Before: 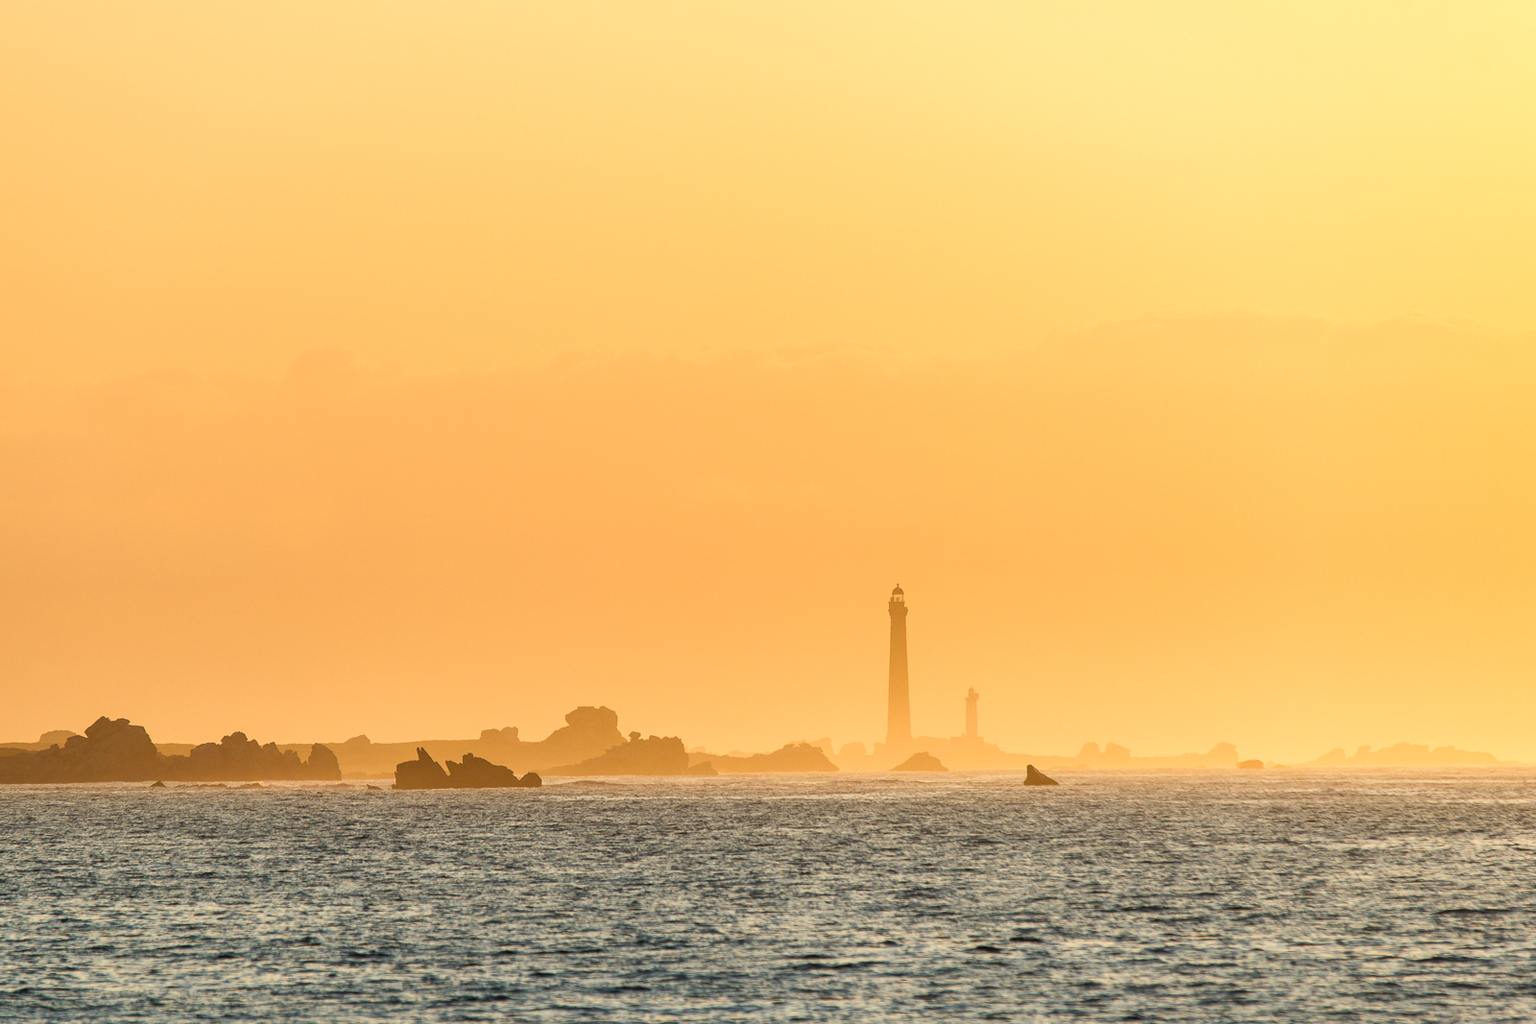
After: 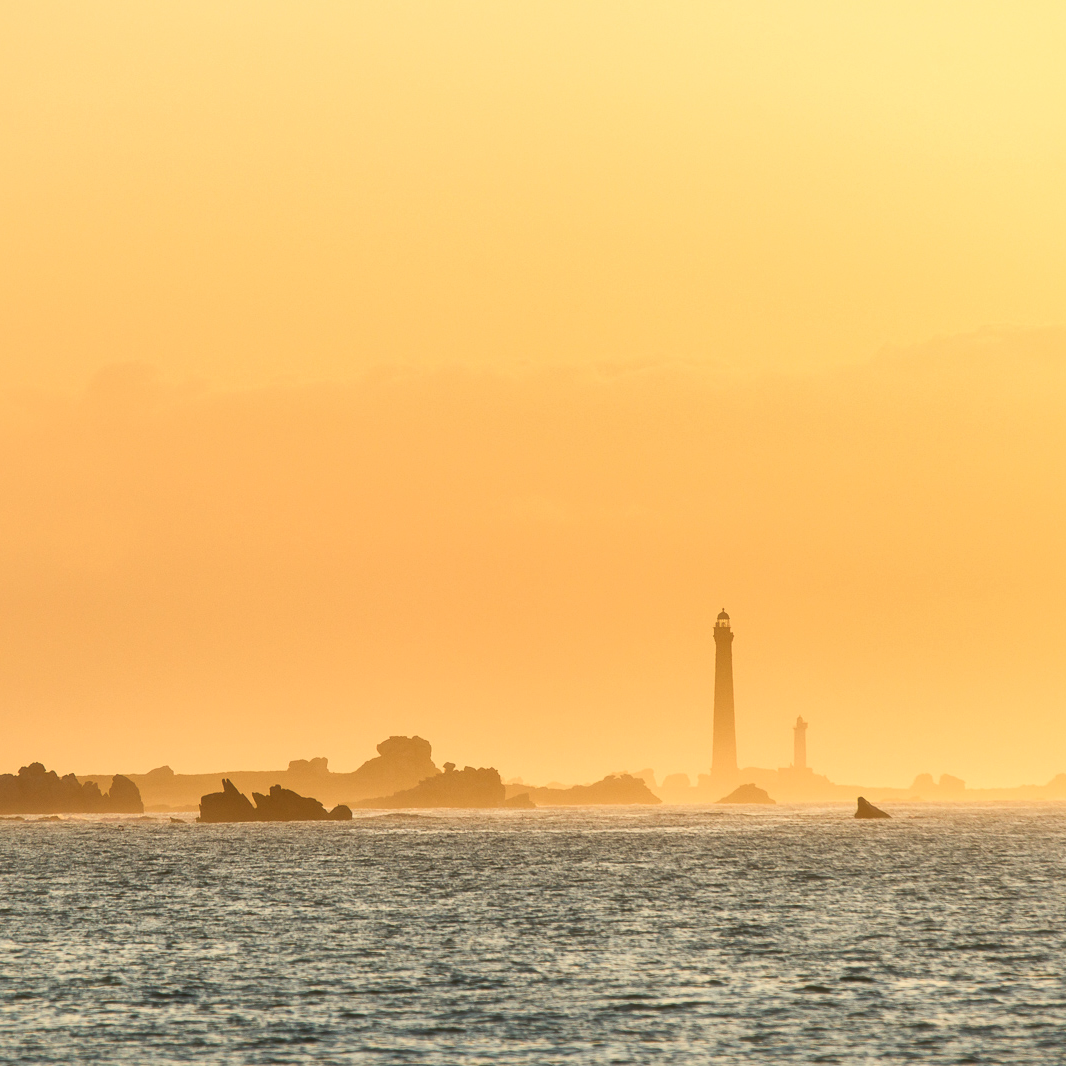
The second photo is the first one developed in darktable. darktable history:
crop and rotate: left 13.342%, right 19.991%
local contrast: mode bilateral grid, contrast 20, coarseness 50, detail 130%, midtone range 0.2
haze removal: strength -0.09, distance 0.358, compatibility mode true, adaptive false
